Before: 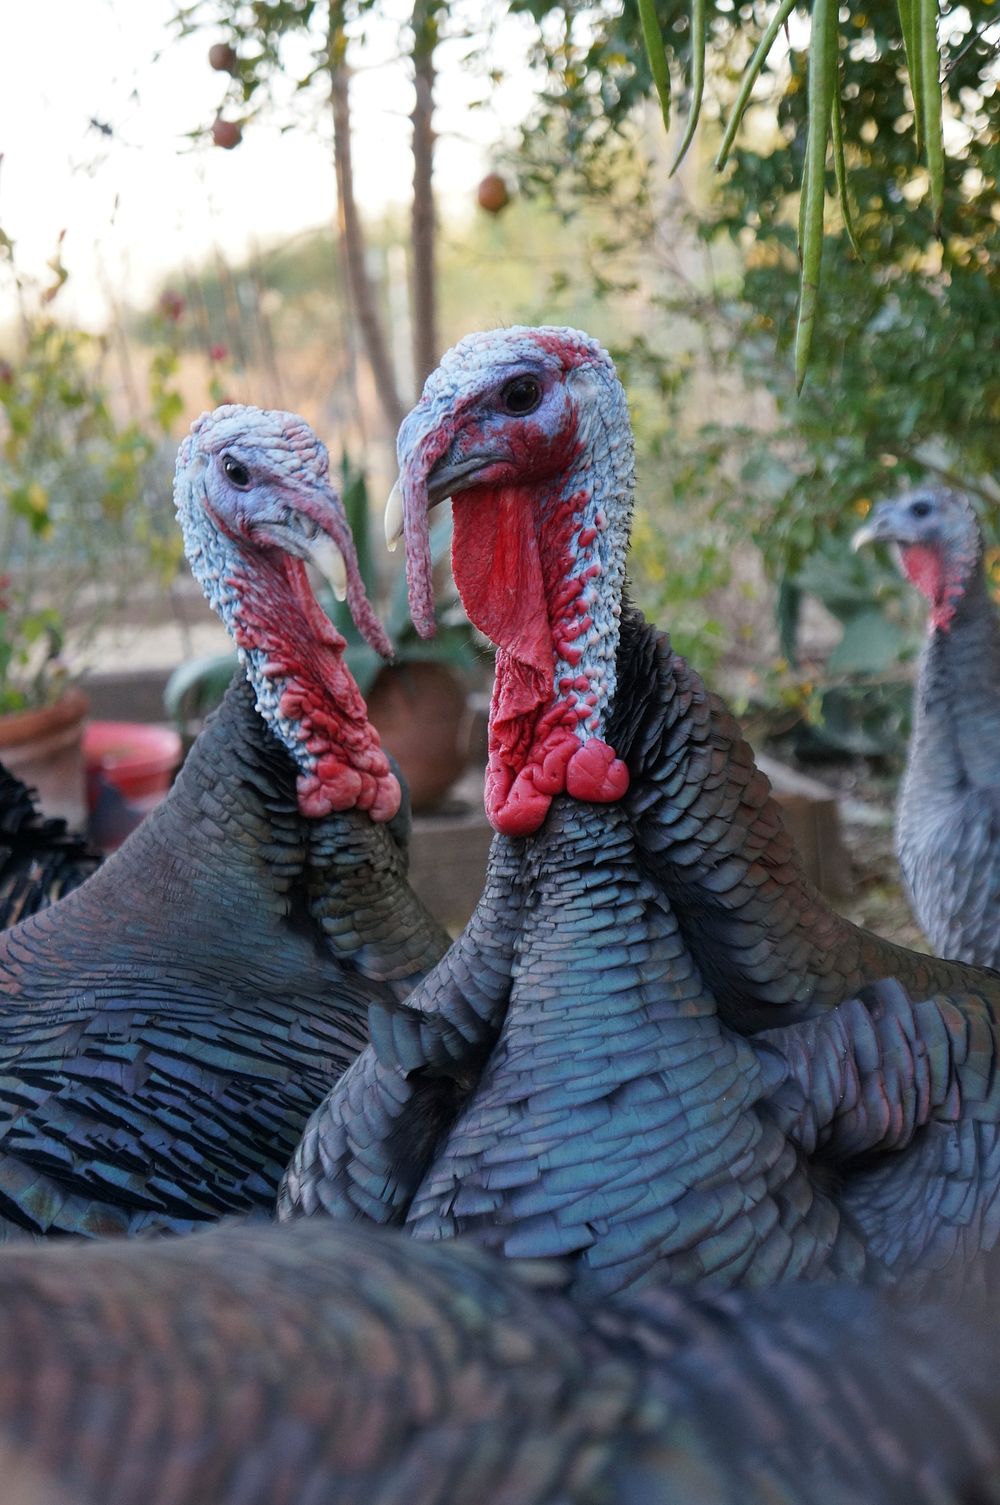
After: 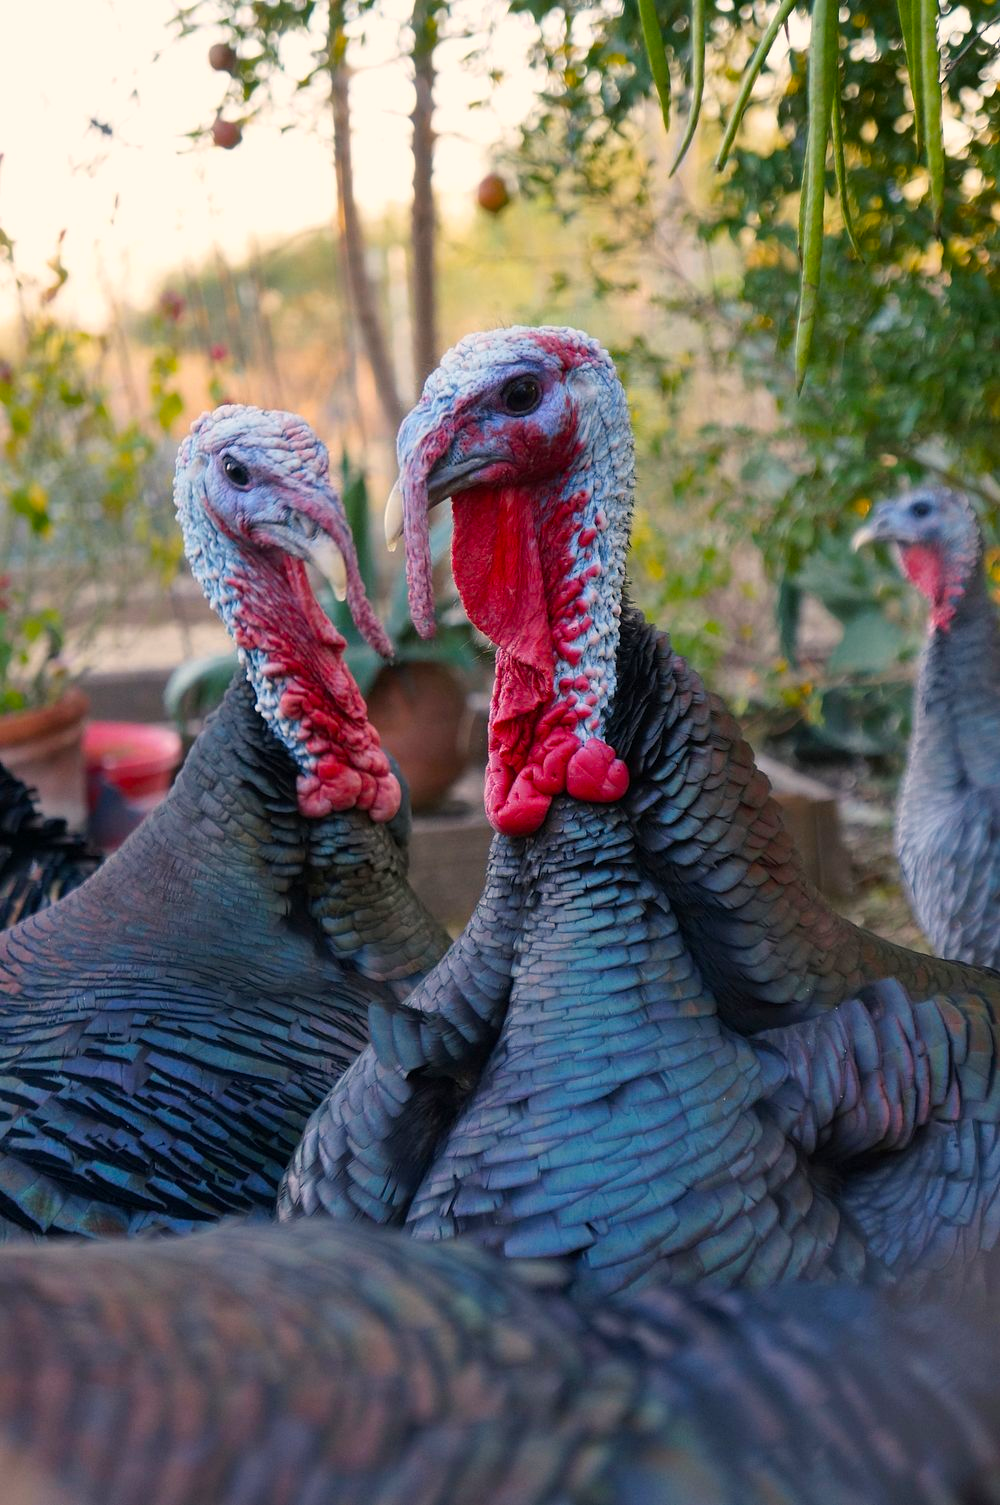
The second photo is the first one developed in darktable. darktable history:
color balance rgb: highlights gain › chroma 3.042%, highlights gain › hue 60.11°, perceptual saturation grading › global saturation 24.919%, global vibrance 20%
